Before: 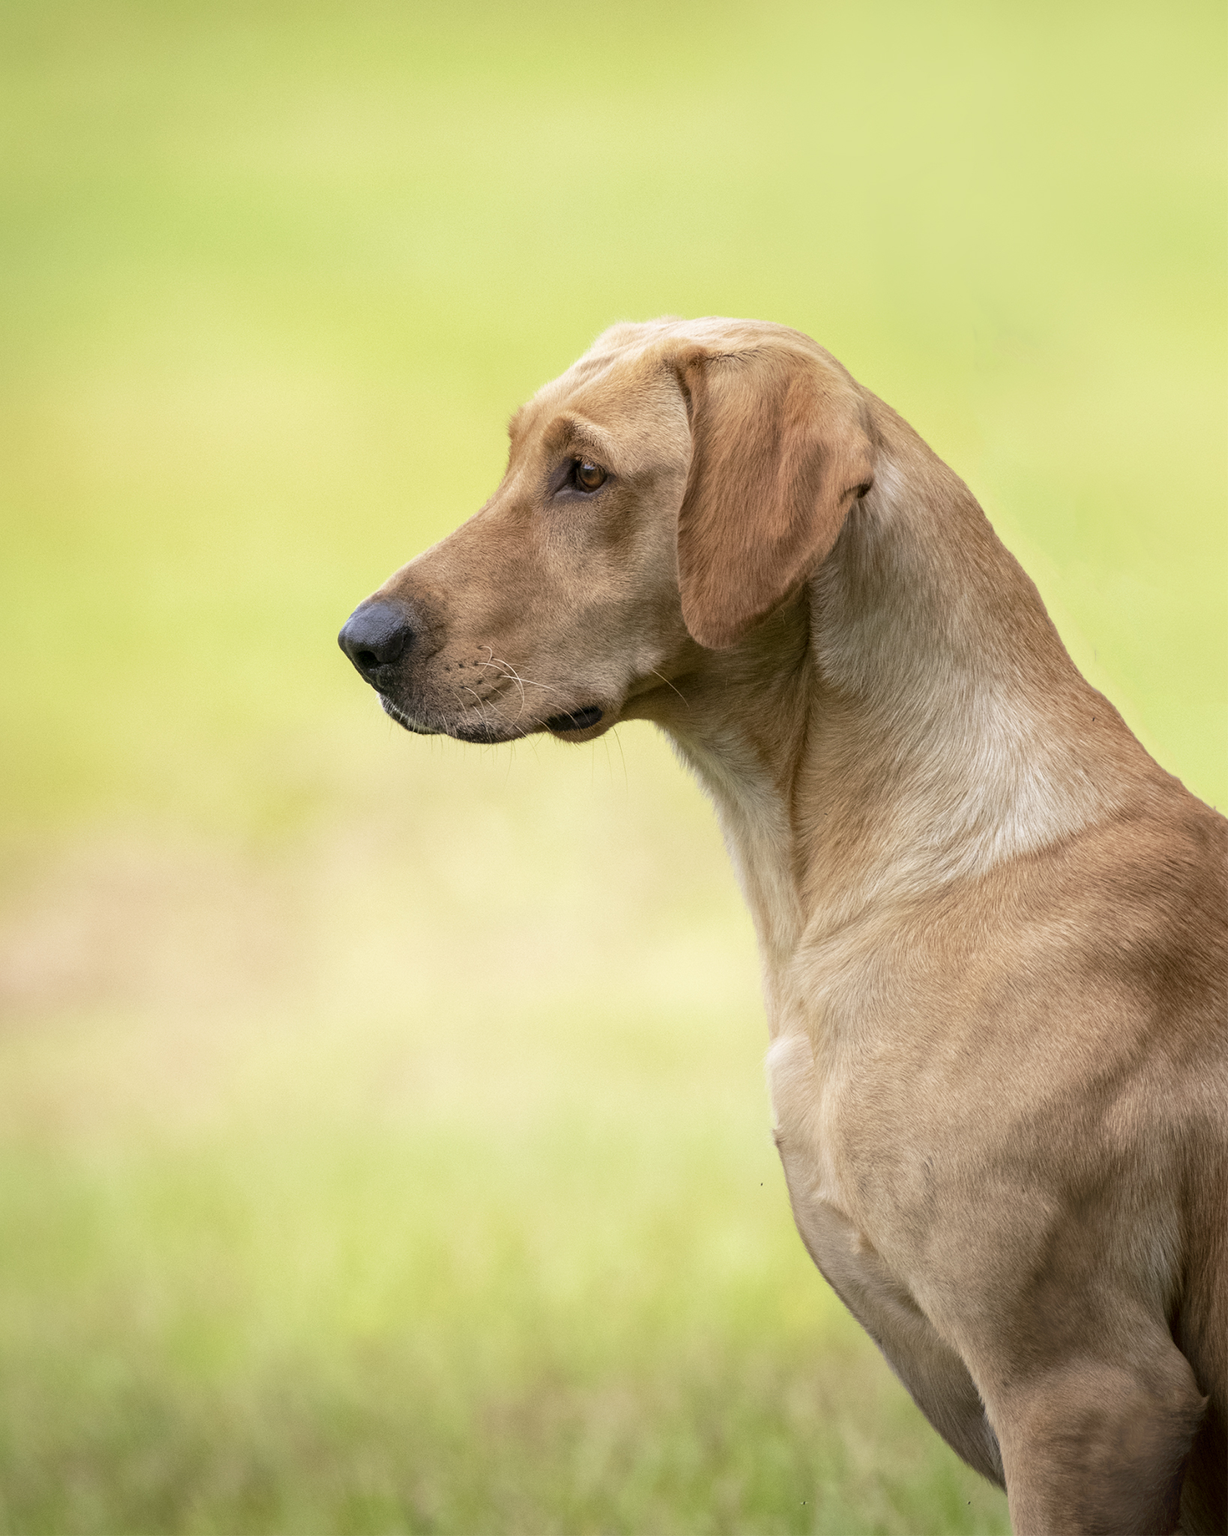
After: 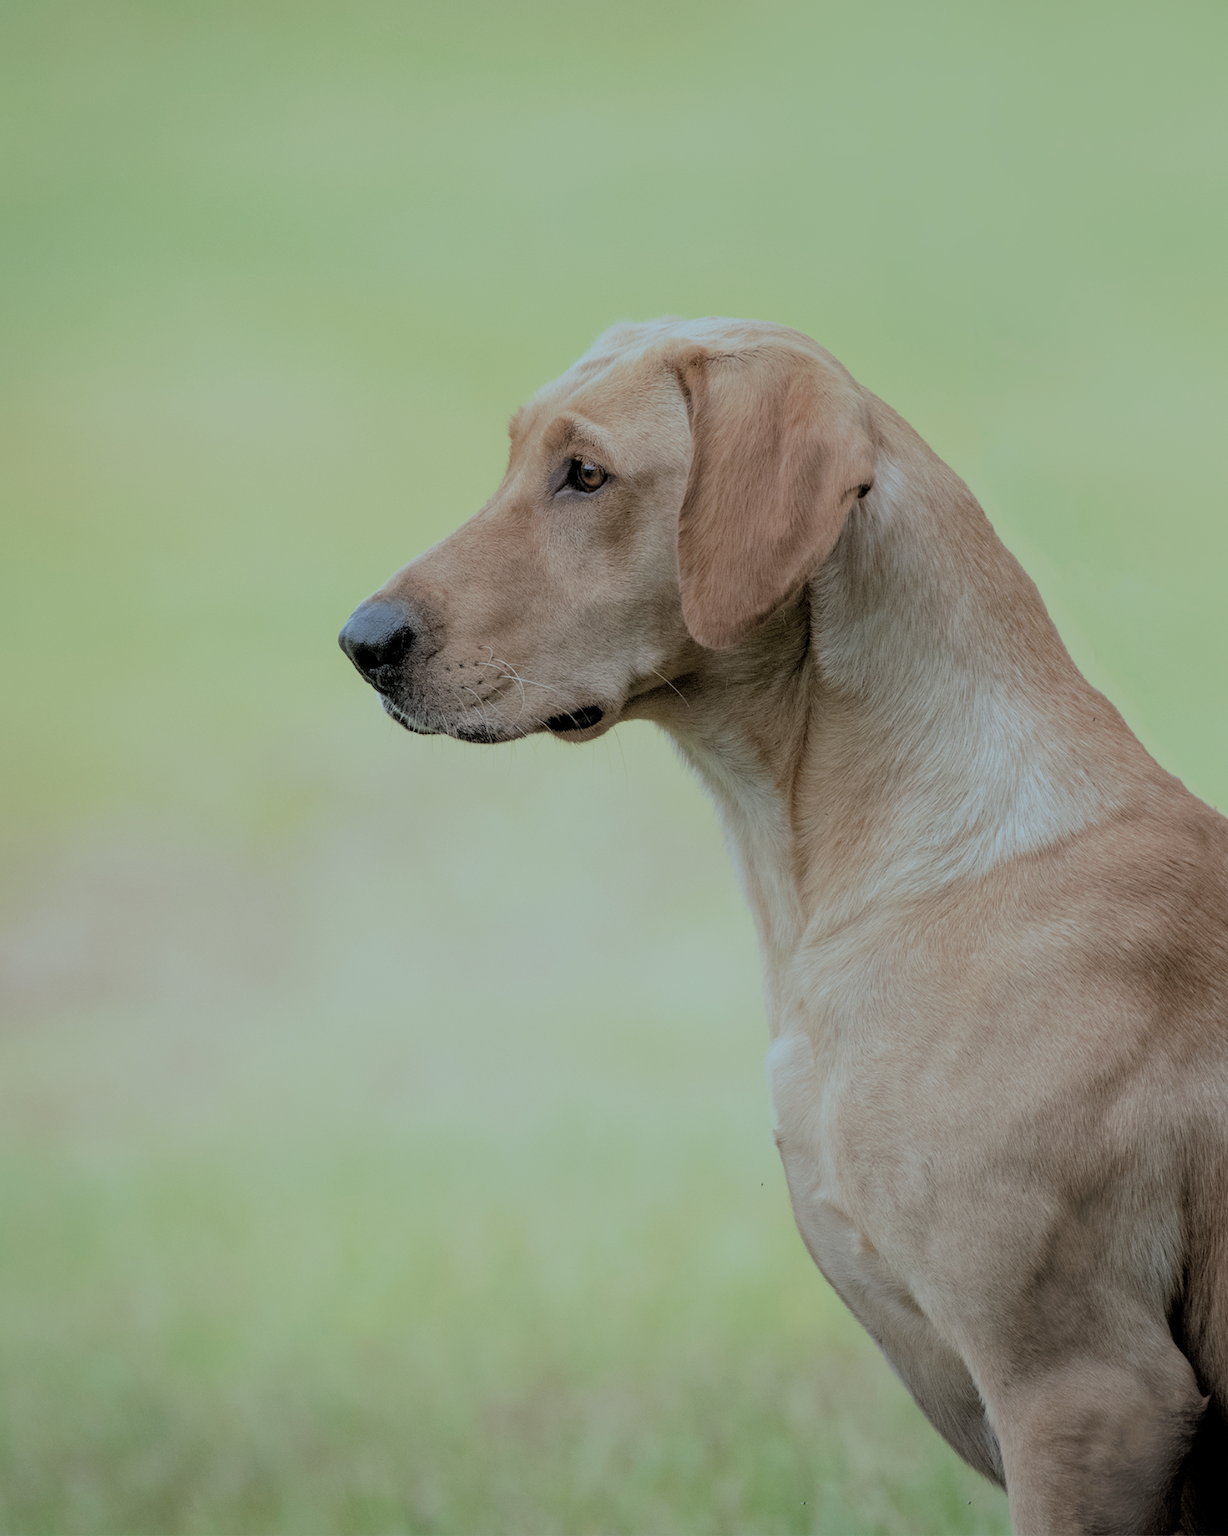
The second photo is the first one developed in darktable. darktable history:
filmic rgb: middle gray luminance 3.17%, black relative exposure -5.96 EV, white relative exposure 6.38 EV, dynamic range scaling 21.81%, target black luminance 0%, hardness 2.3, latitude 45.96%, contrast 0.776, highlights saturation mix 98.69%, shadows ↔ highlights balance 0.04%
color correction: highlights a* -13.09, highlights b* -18.04, saturation 0.708
